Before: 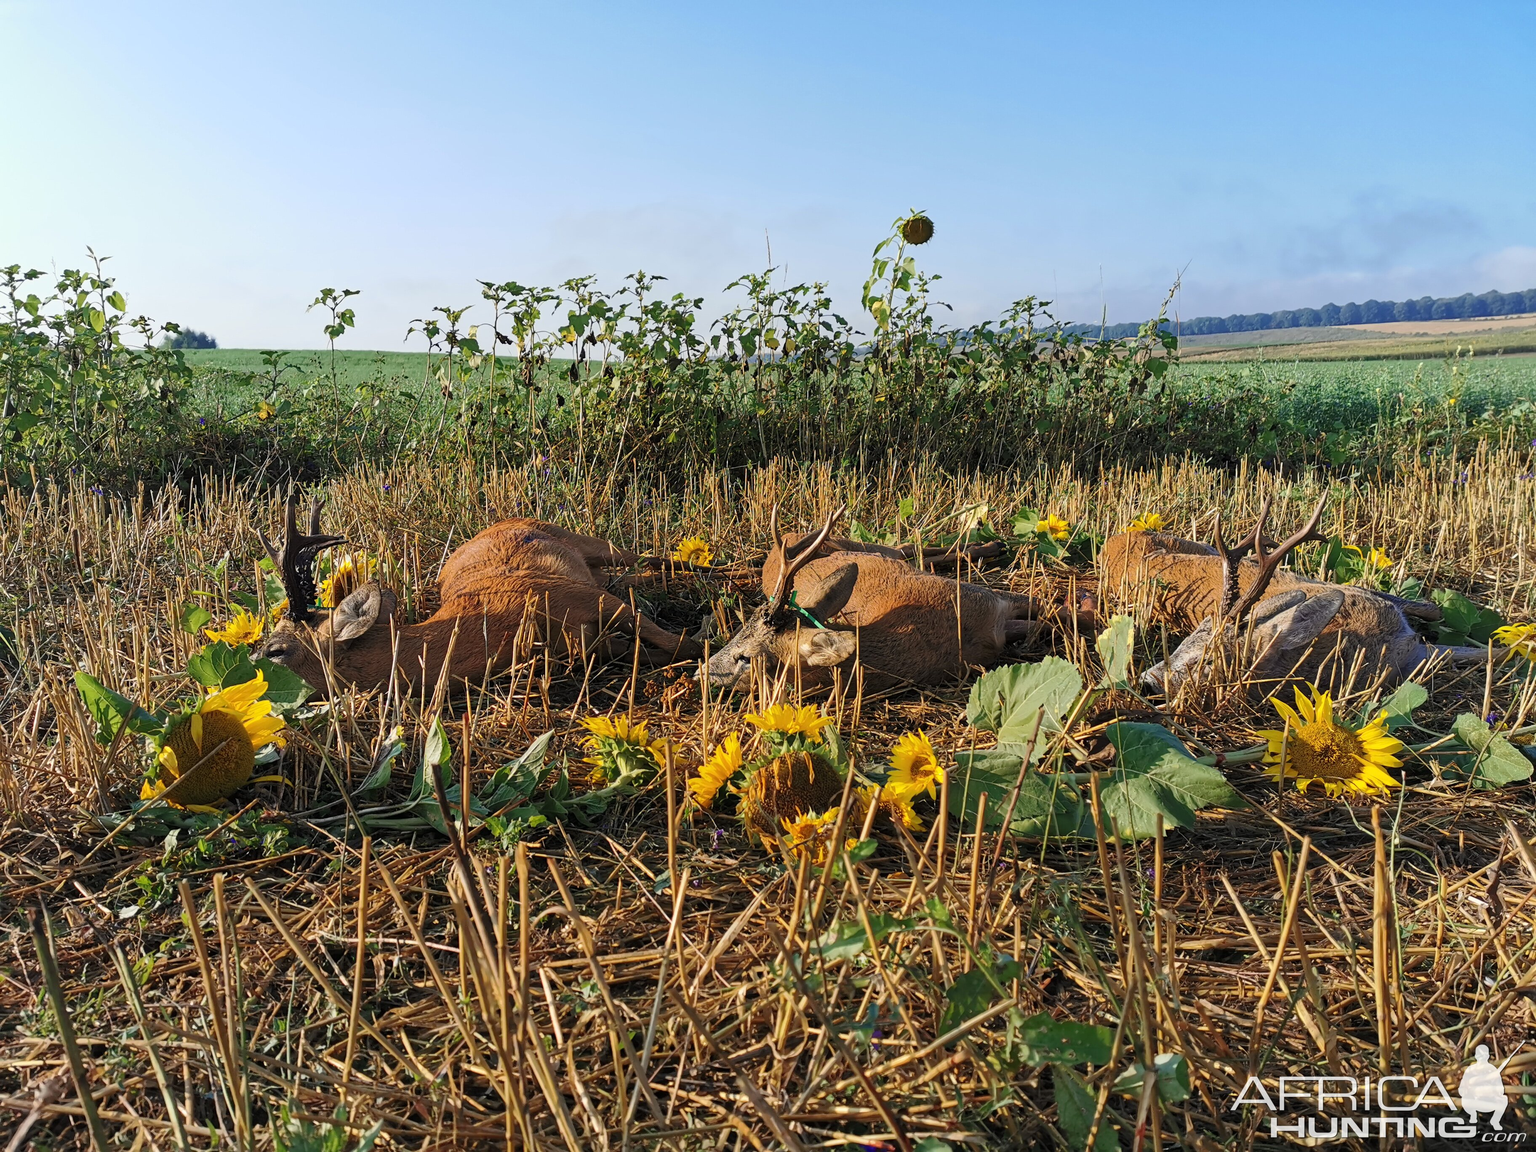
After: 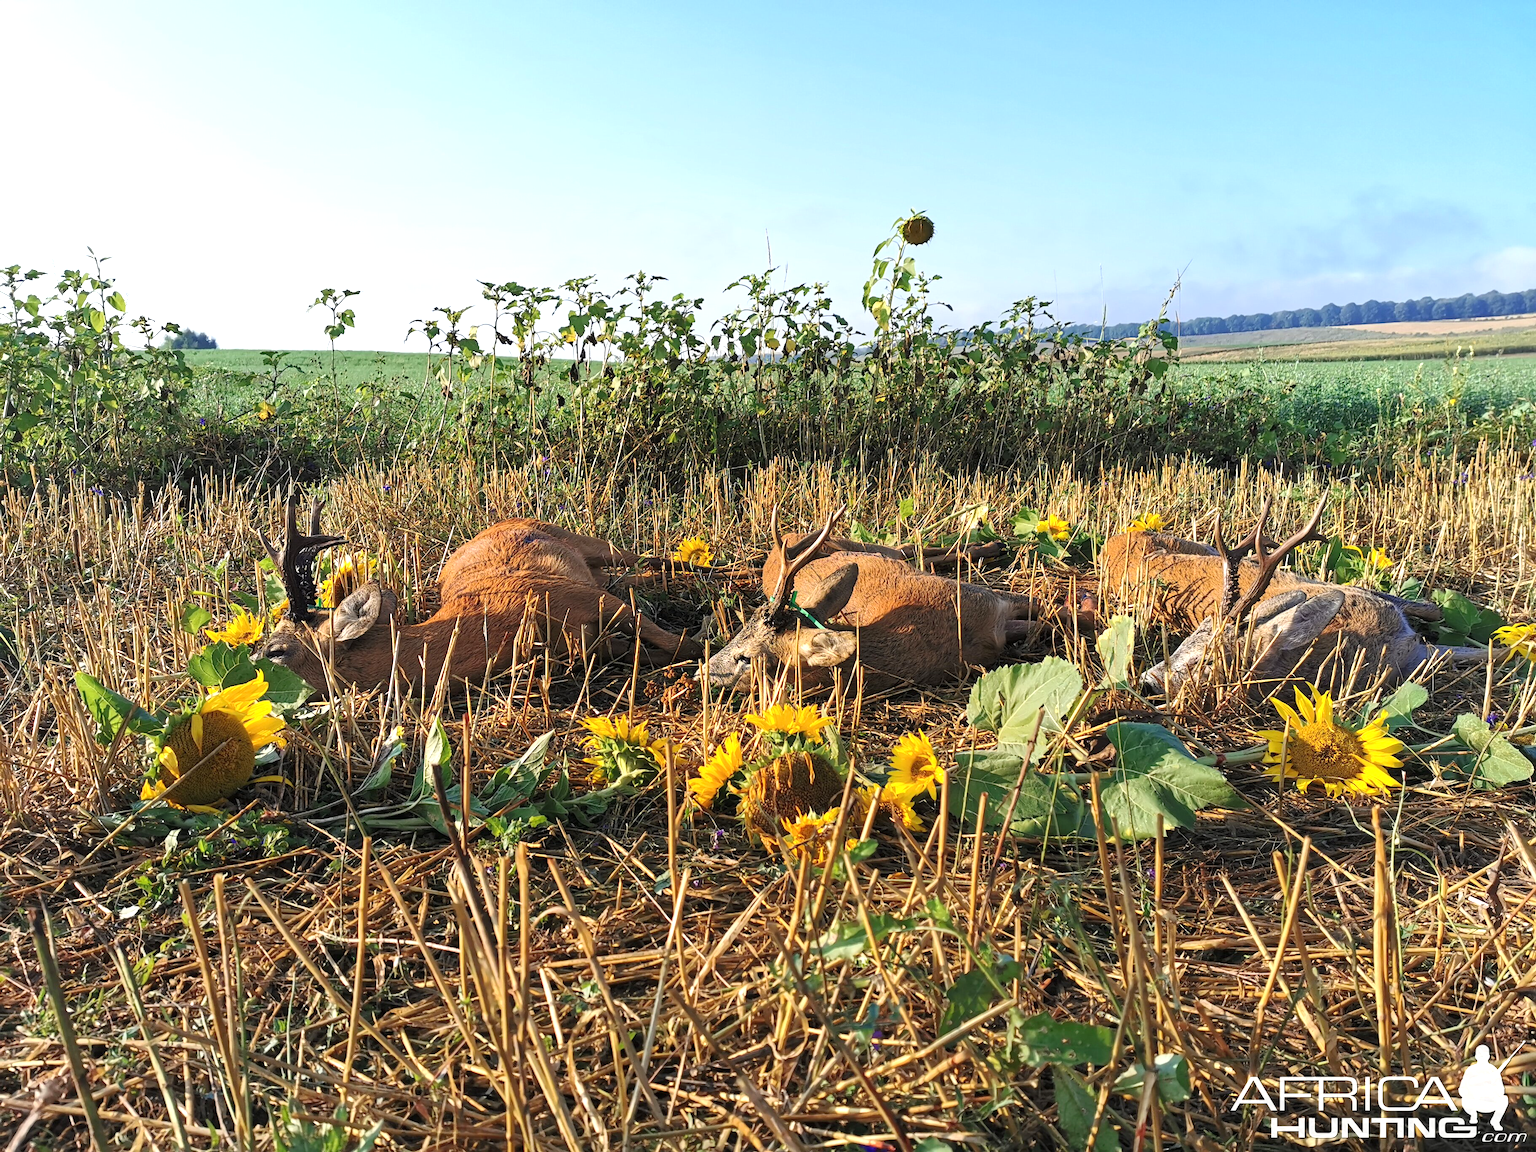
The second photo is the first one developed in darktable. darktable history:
exposure: black level correction 0, exposure 0.593 EV, compensate highlight preservation false
